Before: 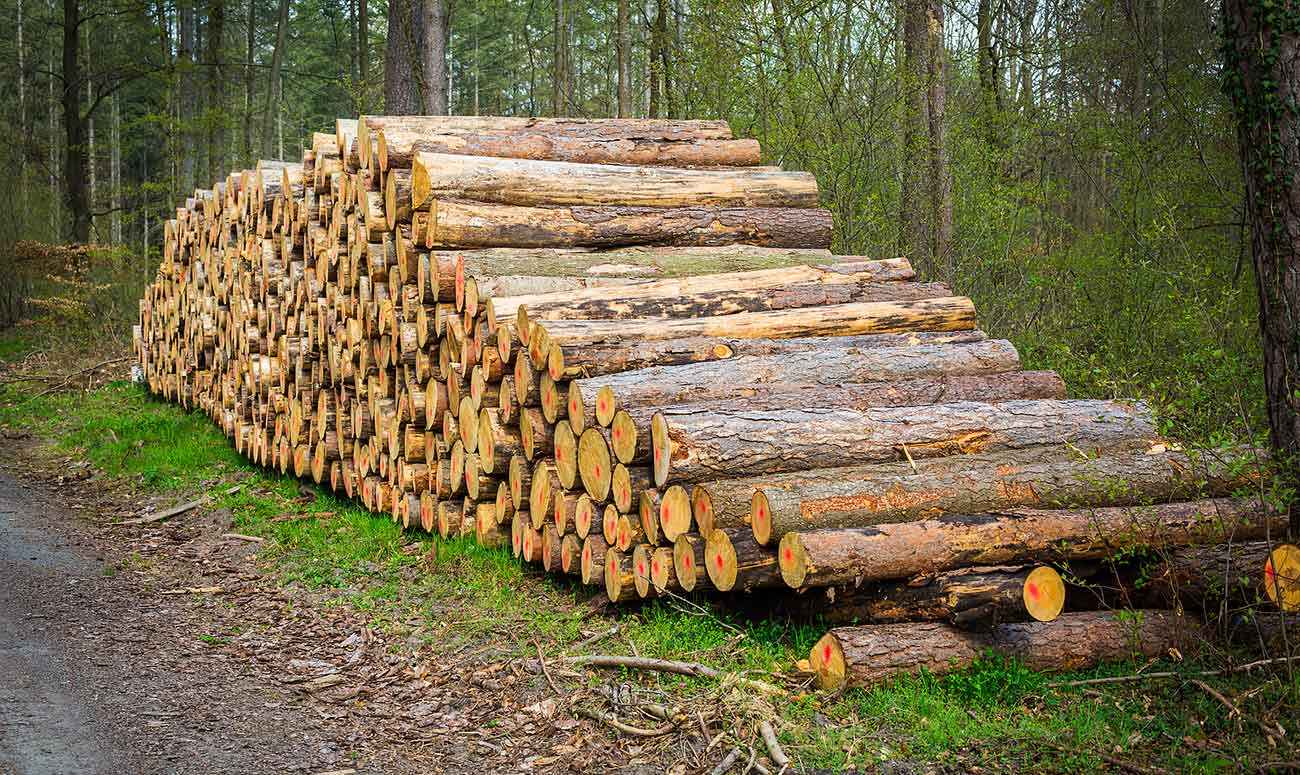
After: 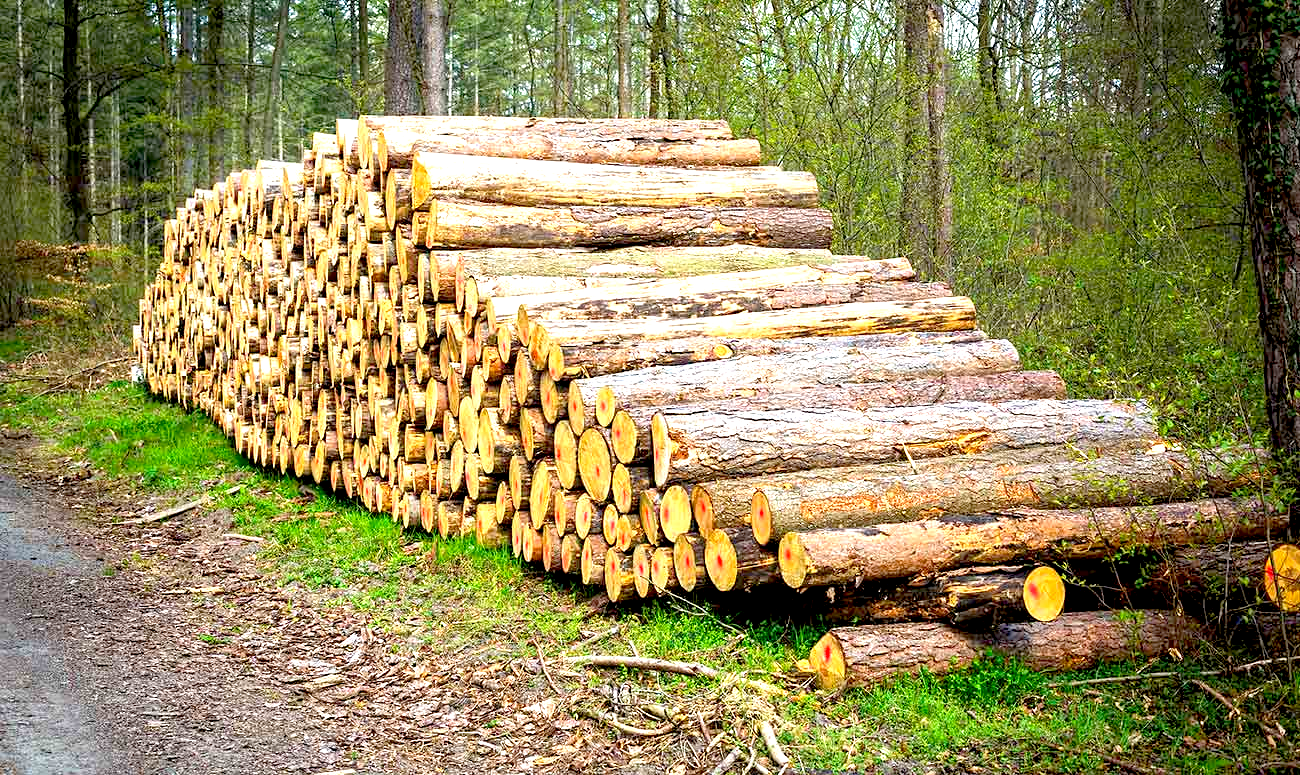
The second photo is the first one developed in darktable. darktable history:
exposure: black level correction 0.011, exposure 1.075 EV, compensate highlight preservation false
